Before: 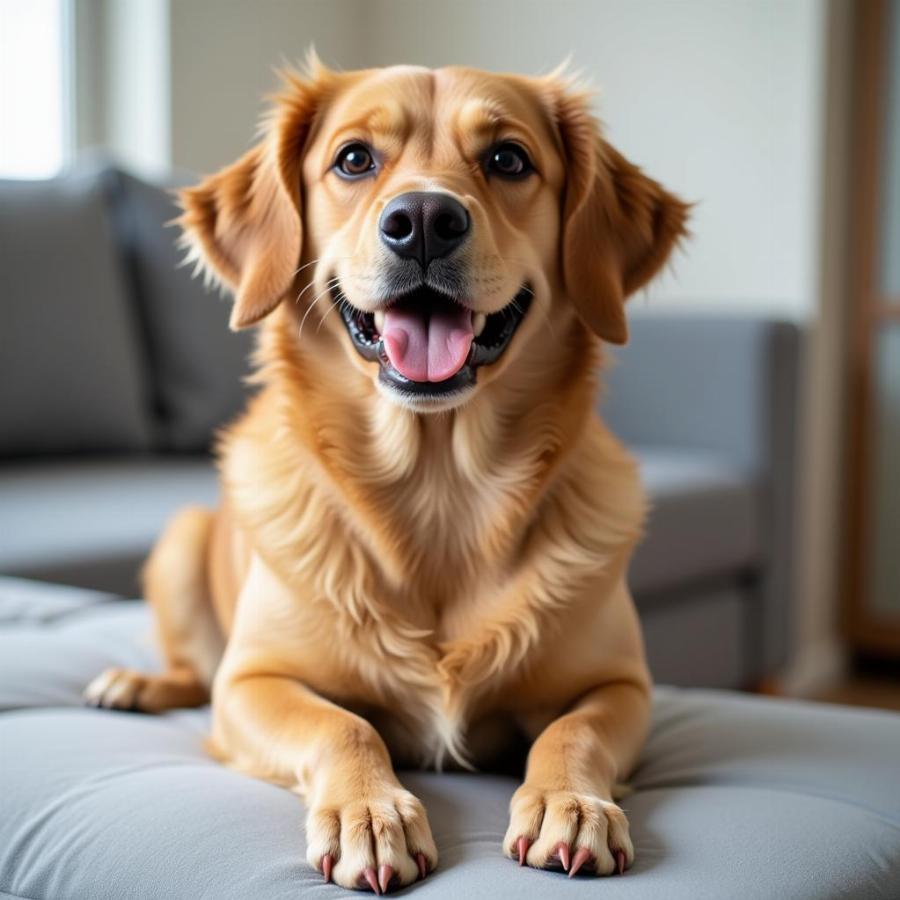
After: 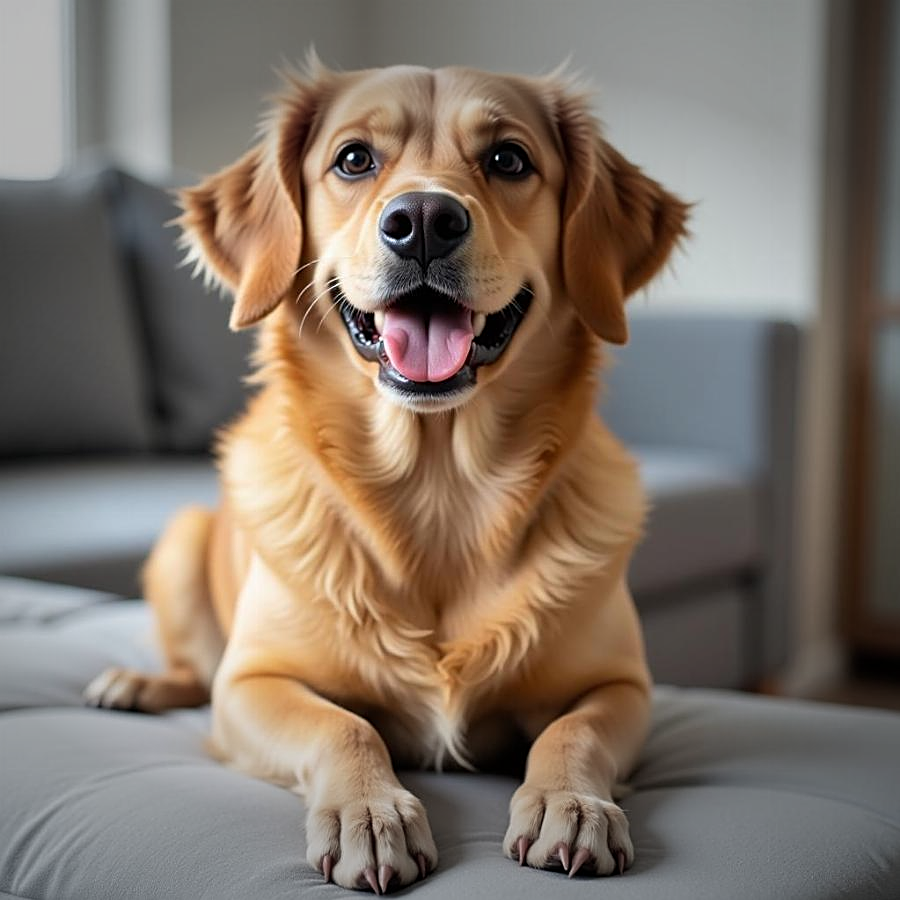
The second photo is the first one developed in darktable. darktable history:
sharpen: amount 0.567
vignetting: fall-off start 78.6%, width/height ratio 1.326, unbound false
